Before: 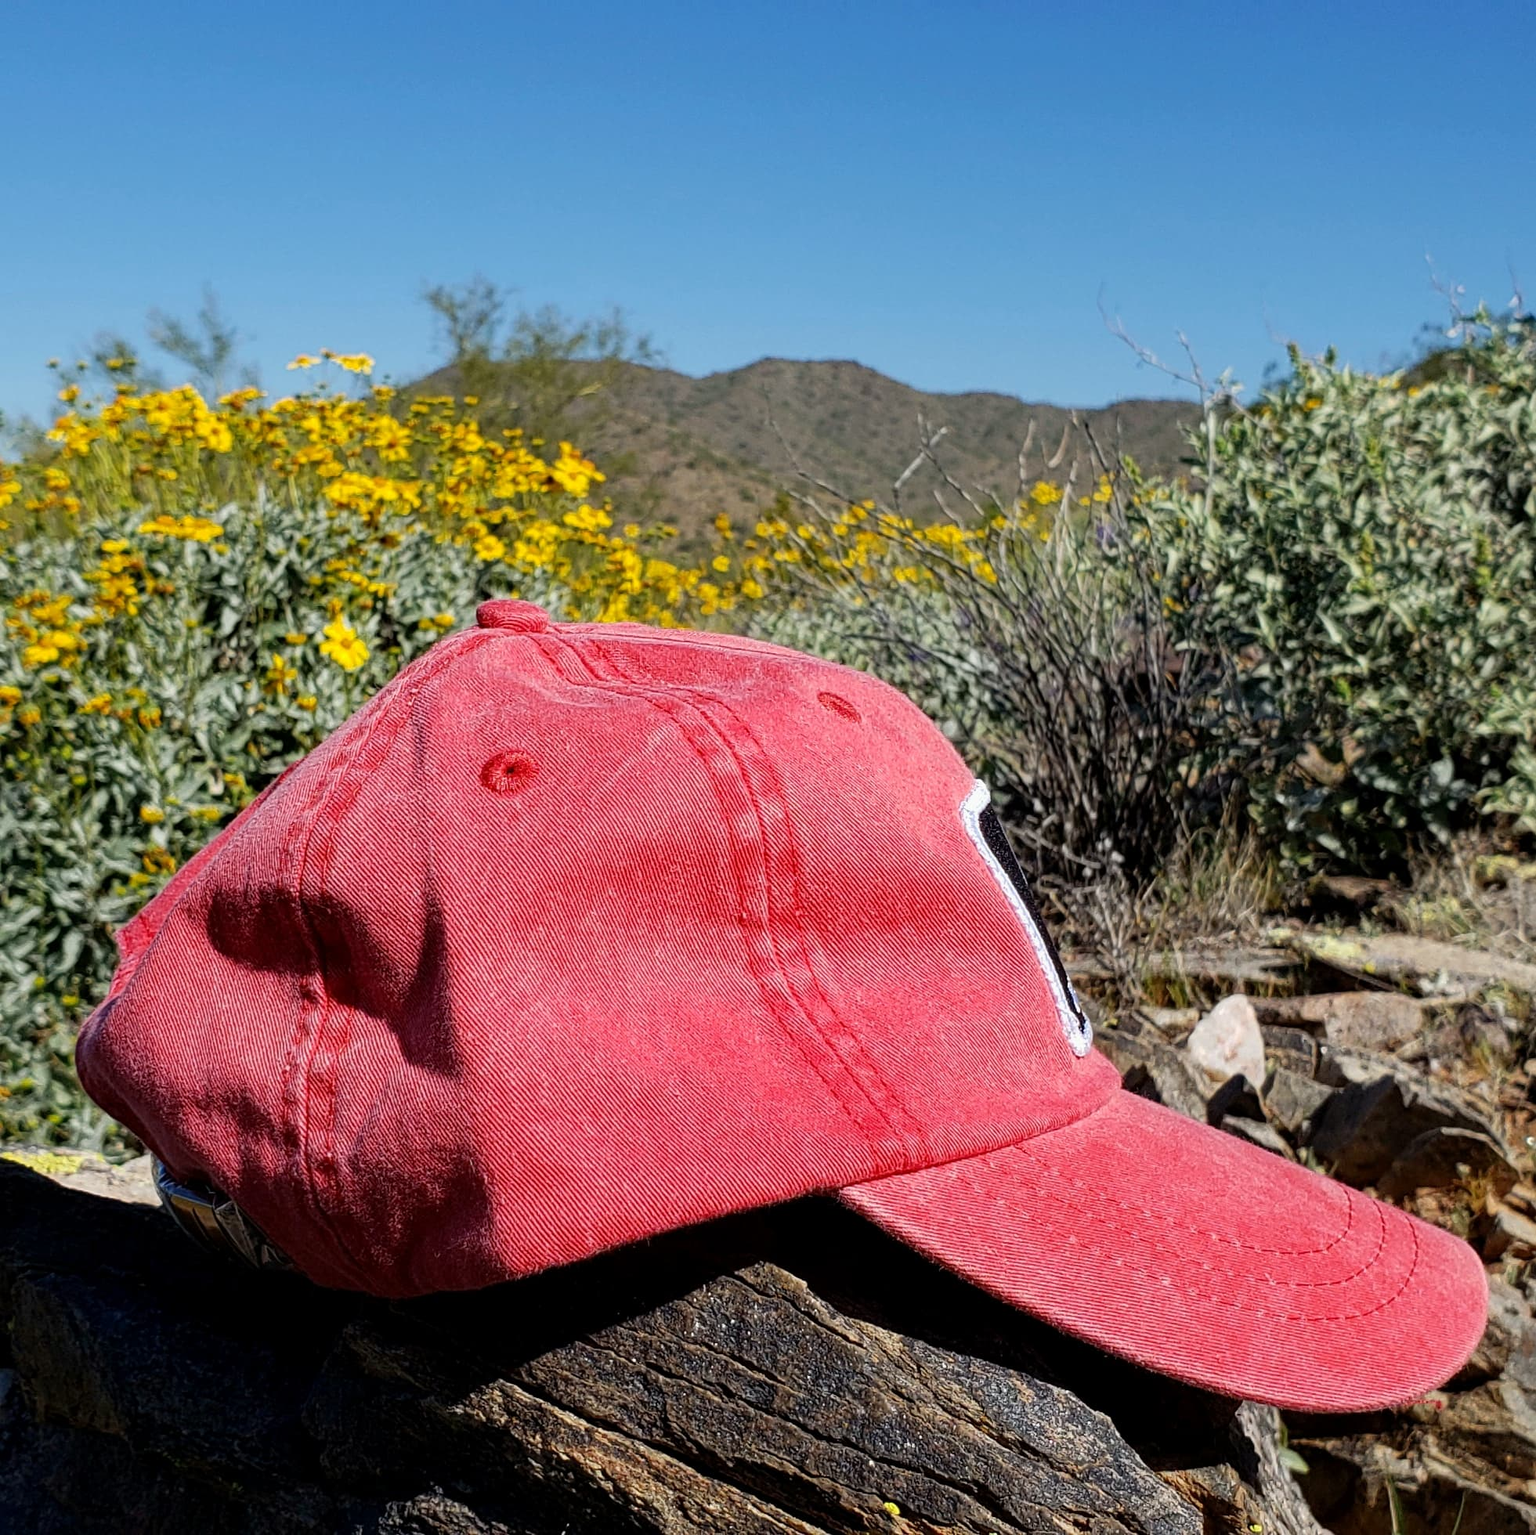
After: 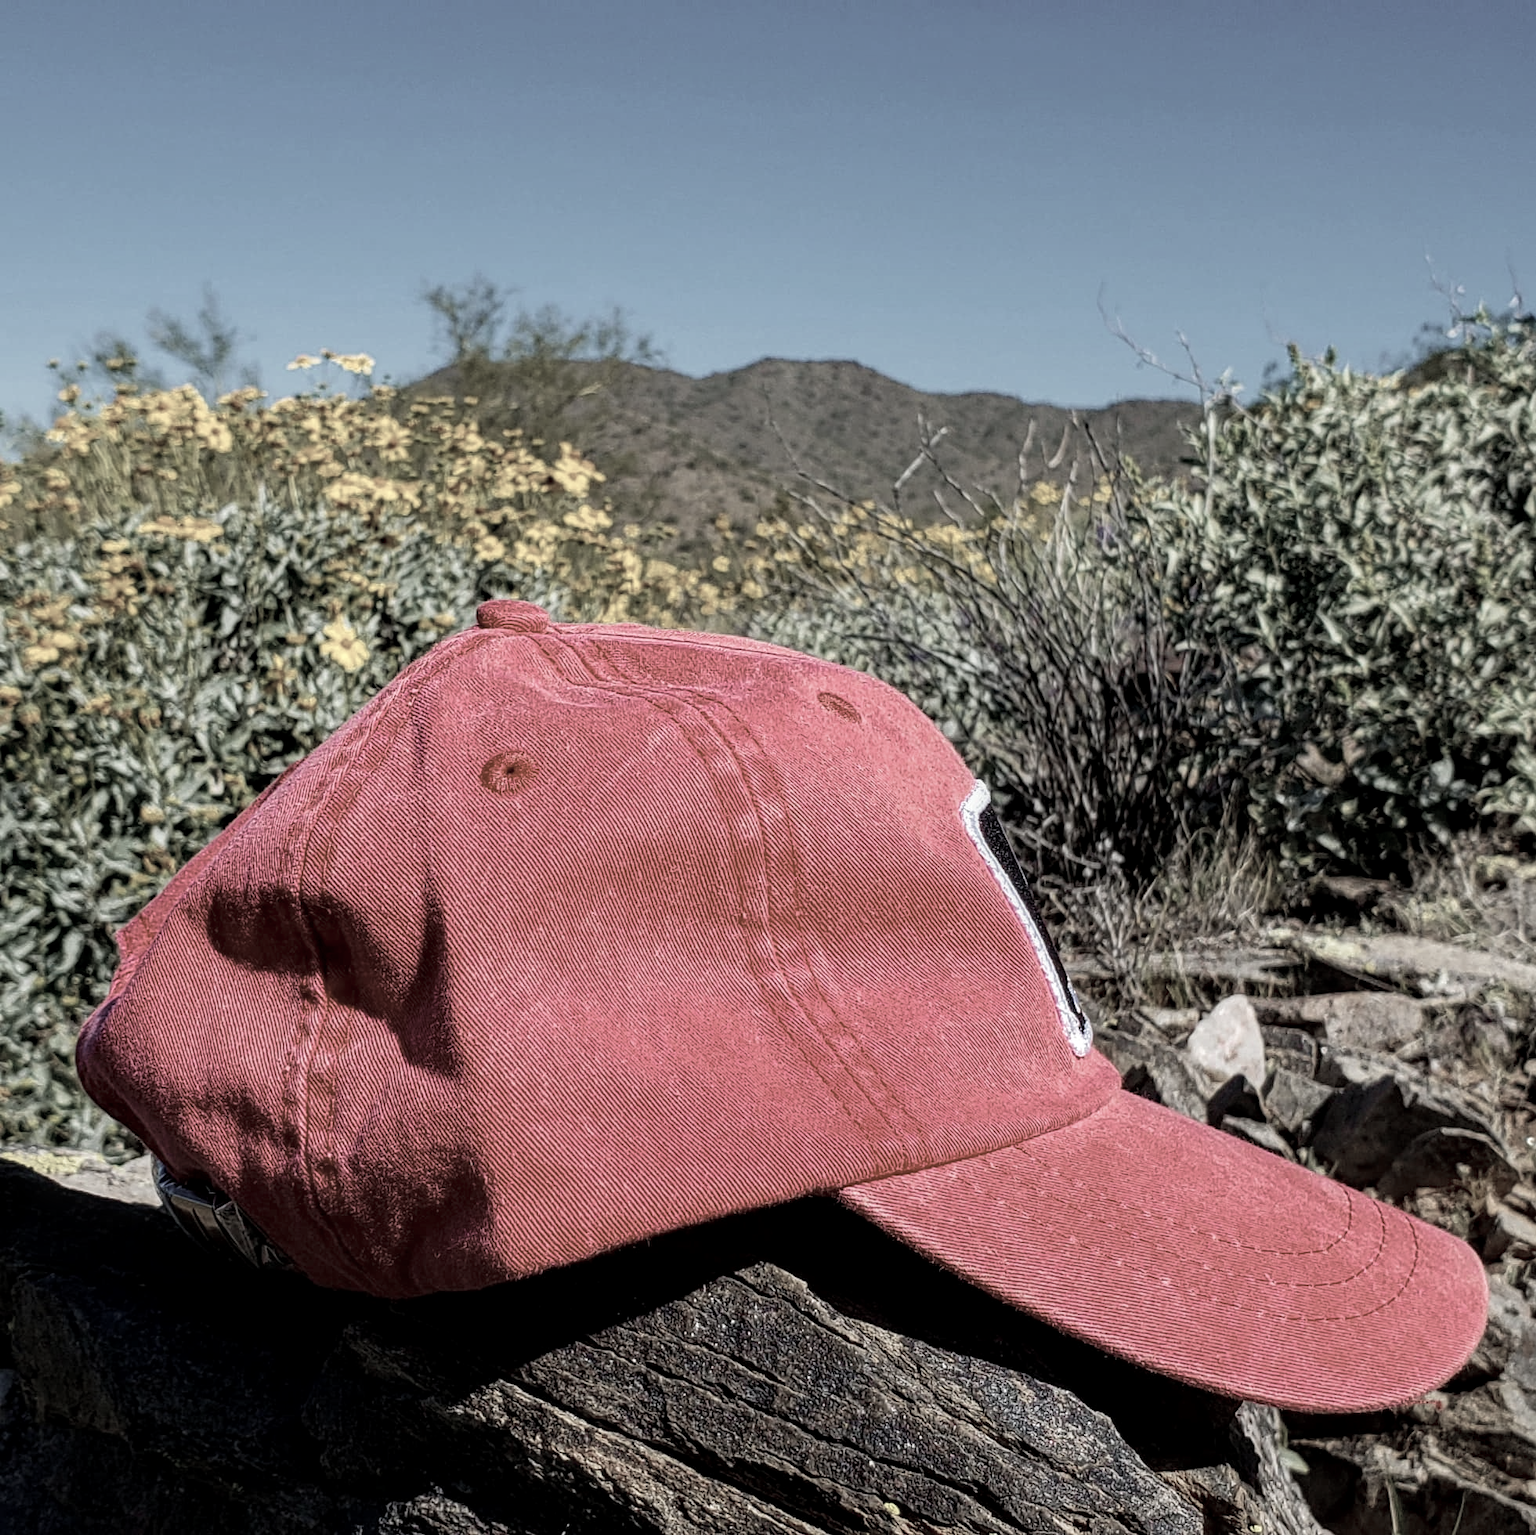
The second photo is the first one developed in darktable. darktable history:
color zones: curves: ch1 [(0, 0.34) (0.143, 0.164) (0.286, 0.152) (0.429, 0.176) (0.571, 0.173) (0.714, 0.188) (0.857, 0.199) (1, 0.34)]
velvia: strength 45.57%
local contrast: on, module defaults
